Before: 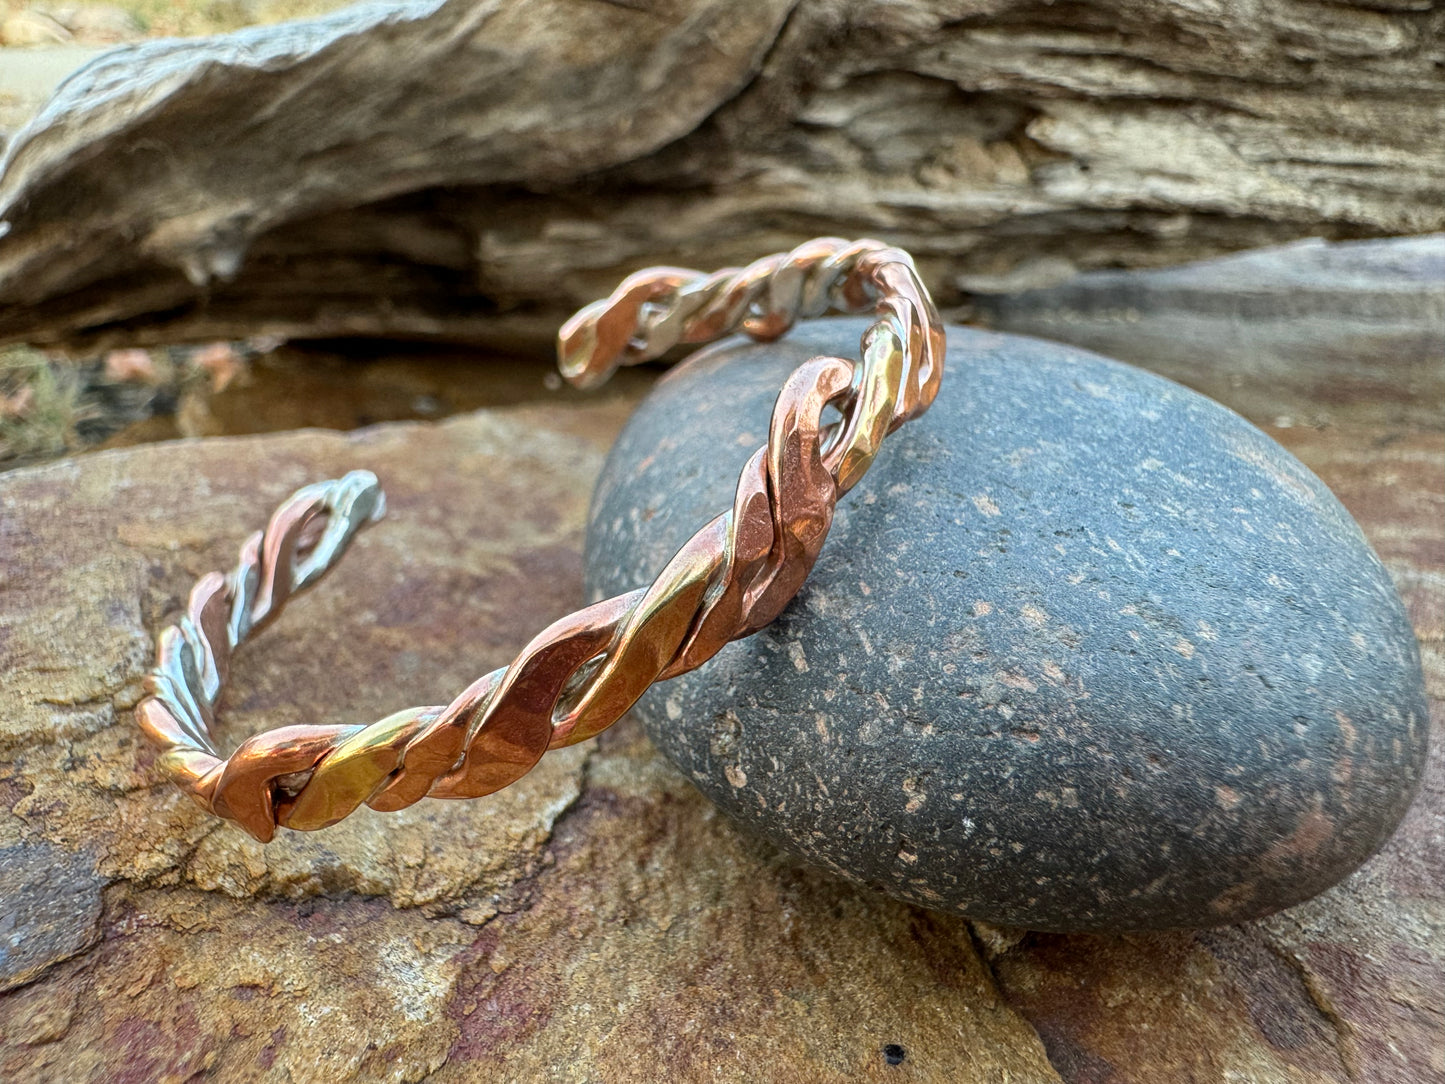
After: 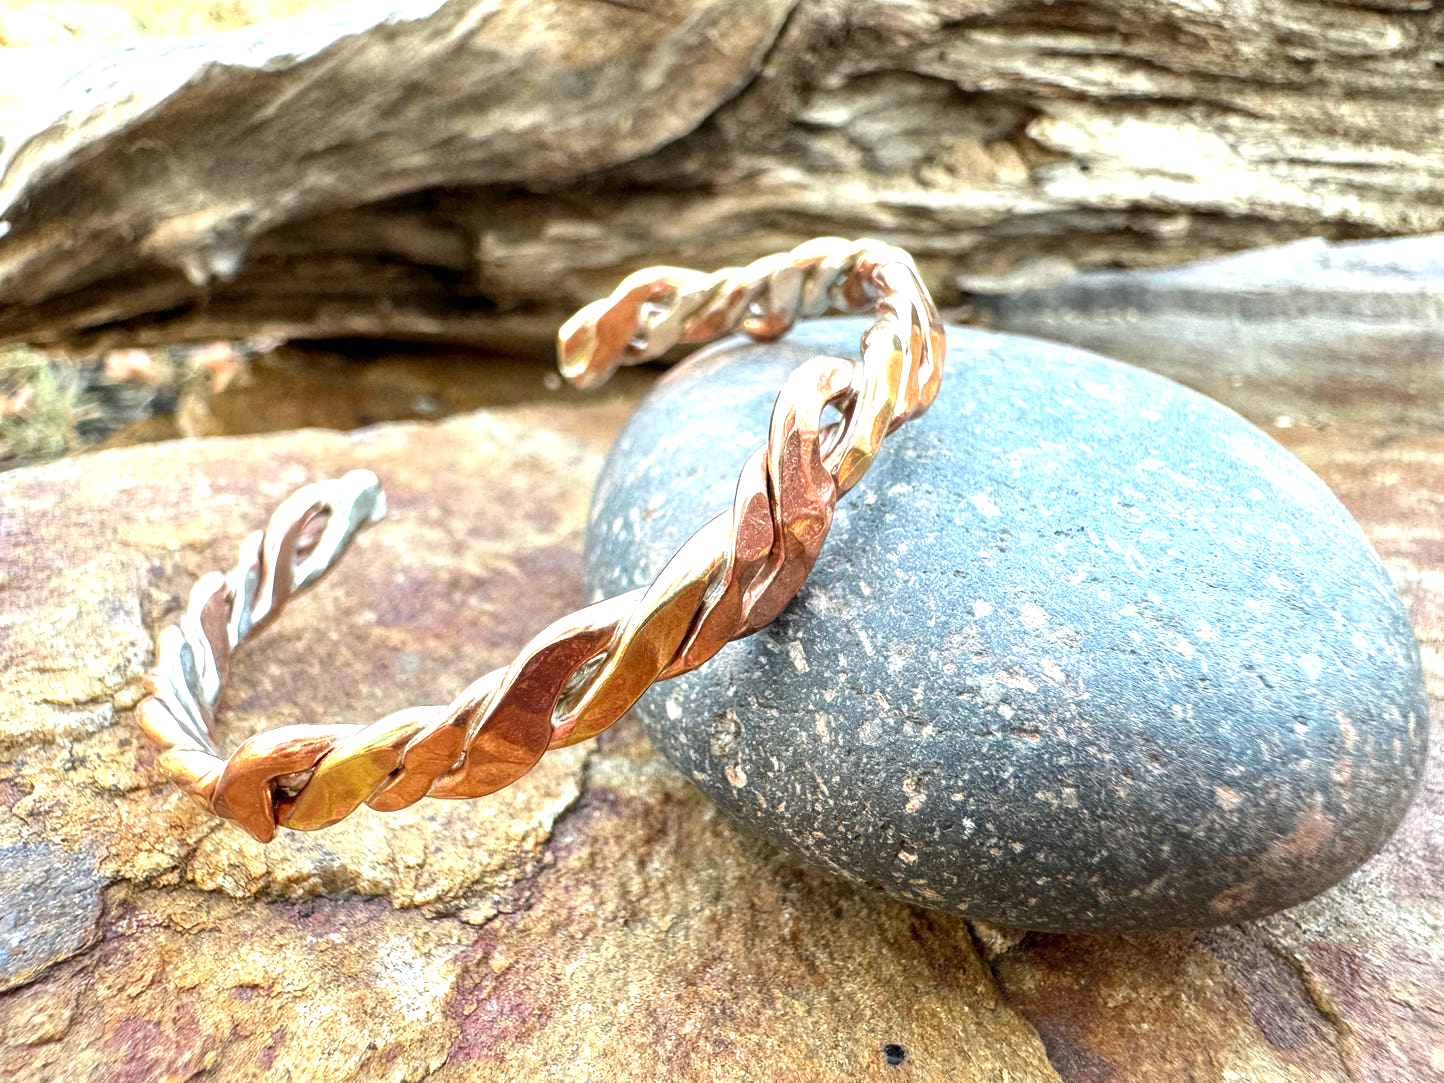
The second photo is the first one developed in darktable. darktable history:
exposure: exposure 1.25 EV, compensate exposure bias true, compensate highlight preservation false
